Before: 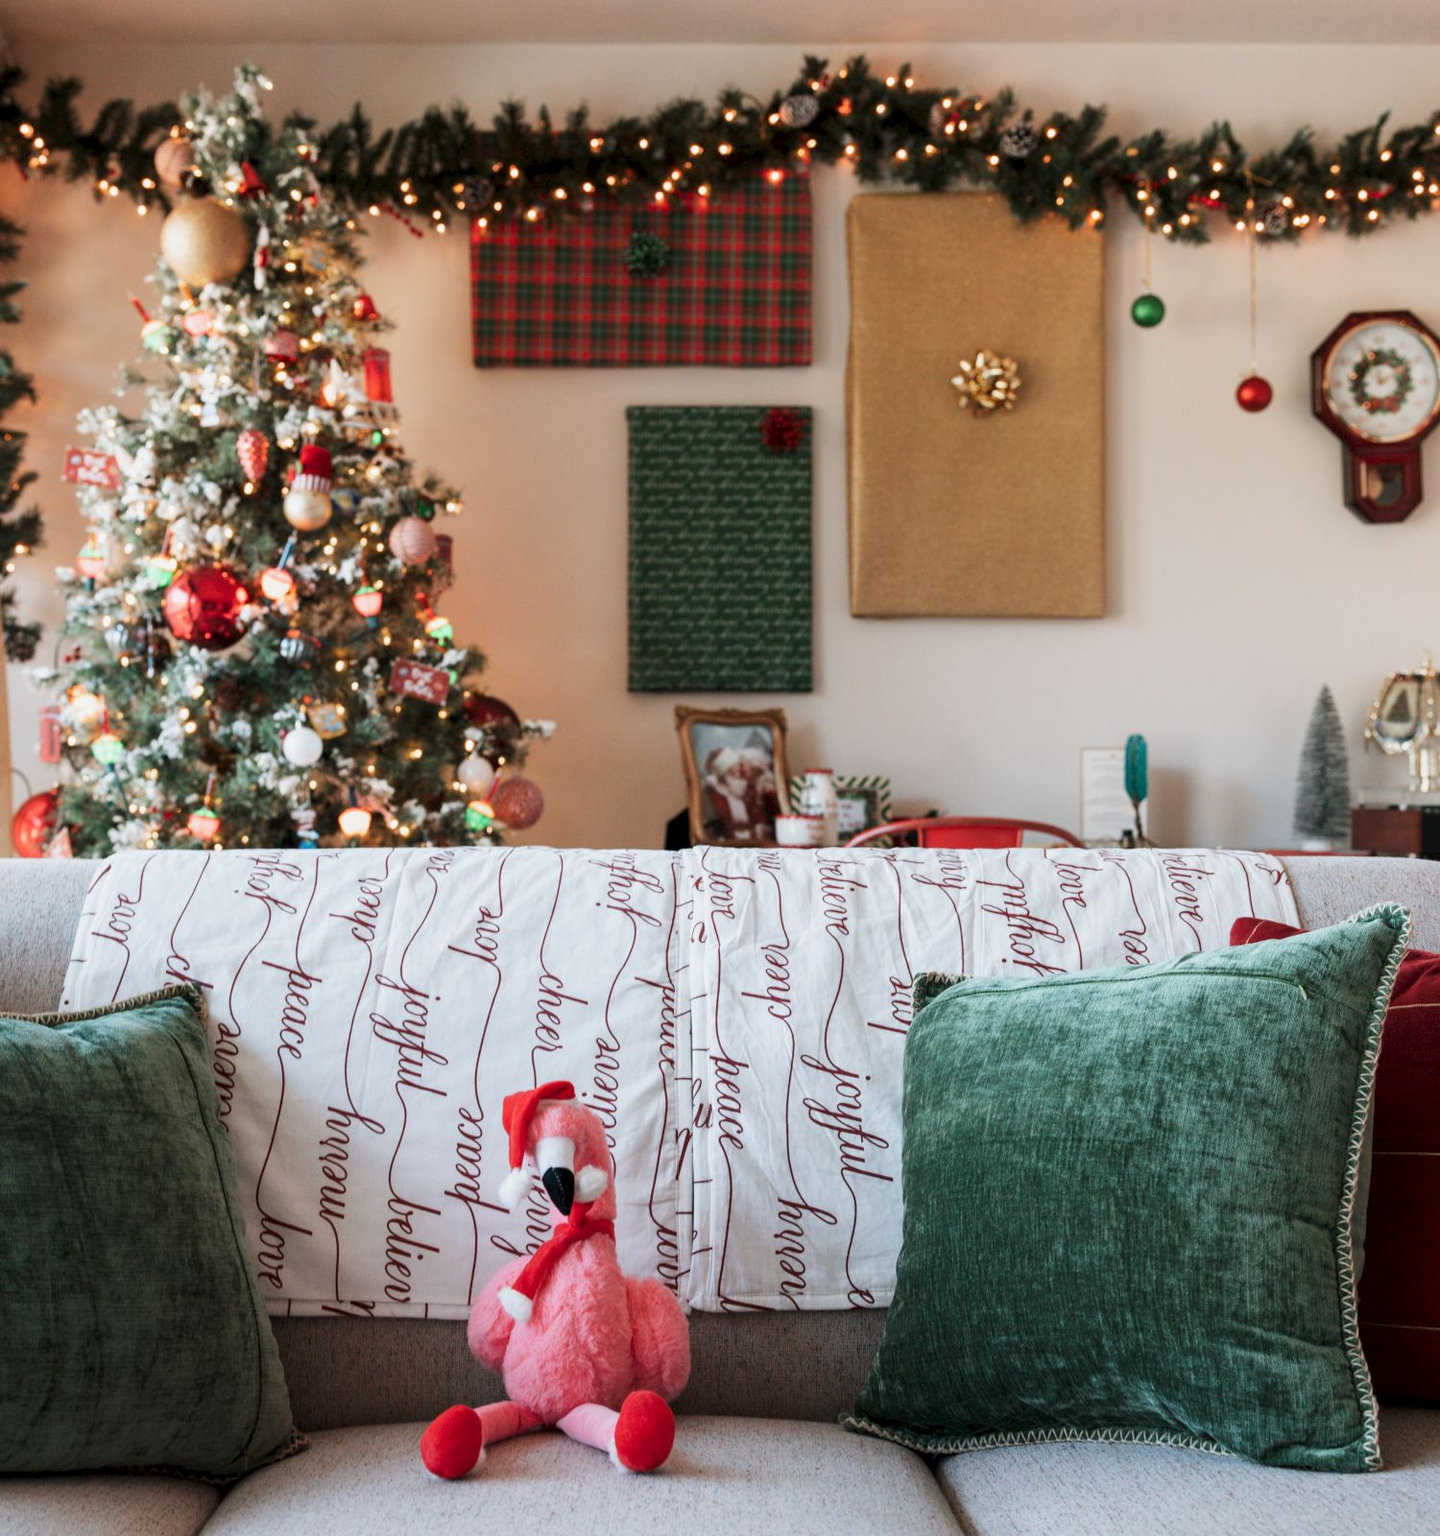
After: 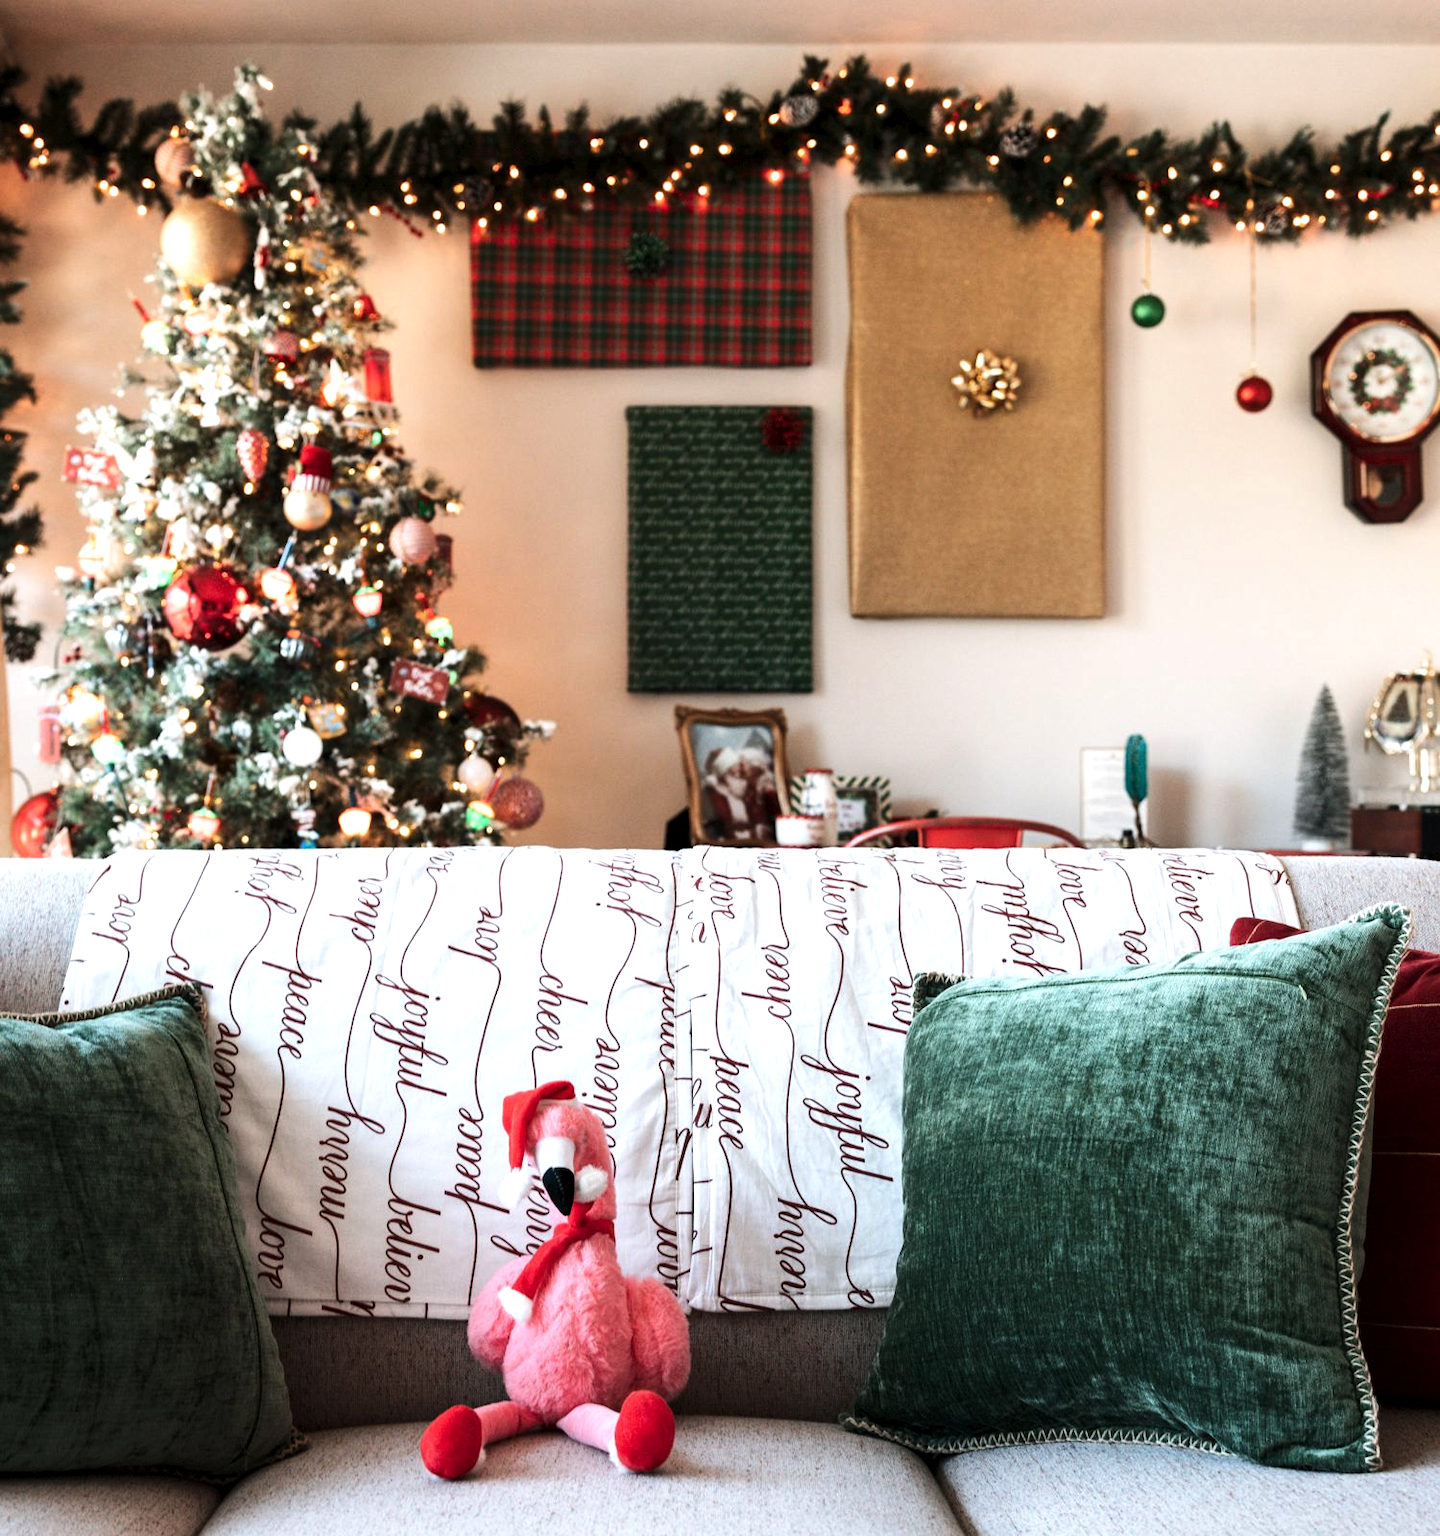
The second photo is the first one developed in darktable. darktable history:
tone equalizer: -8 EV -0.768 EV, -7 EV -0.694 EV, -6 EV -0.622 EV, -5 EV -0.414 EV, -3 EV 0.383 EV, -2 EV 0.6 EV, -1 EV 0.683 EV, +0 EV 0.743 EV, edges refinement/feathering 500, mask exposure compensation -1.57 EV, preserve details no
